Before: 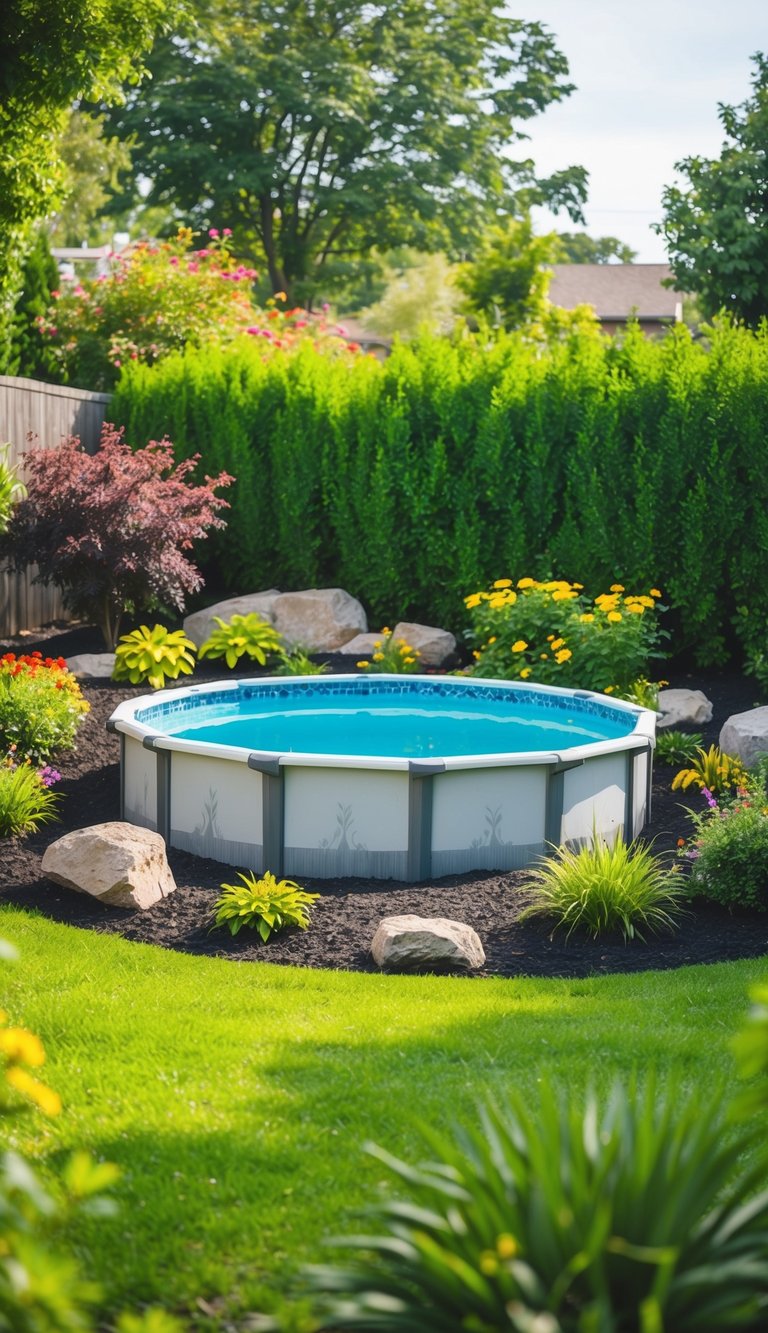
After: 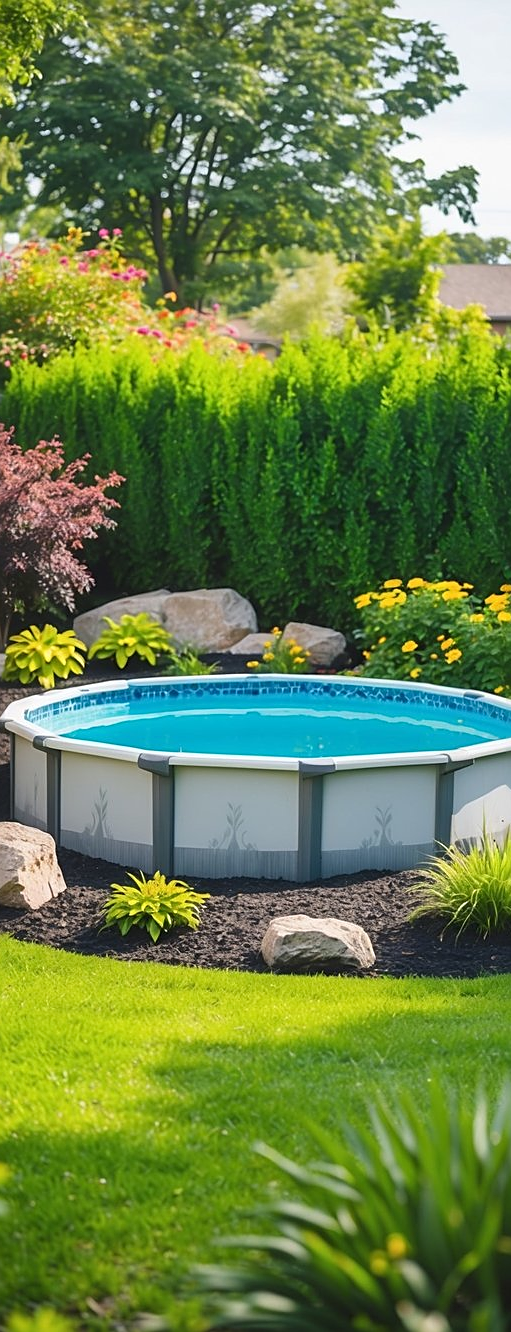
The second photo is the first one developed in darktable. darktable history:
crop and rotate: left 14.385%, right 18.948%
sharpen: on, module defaults
